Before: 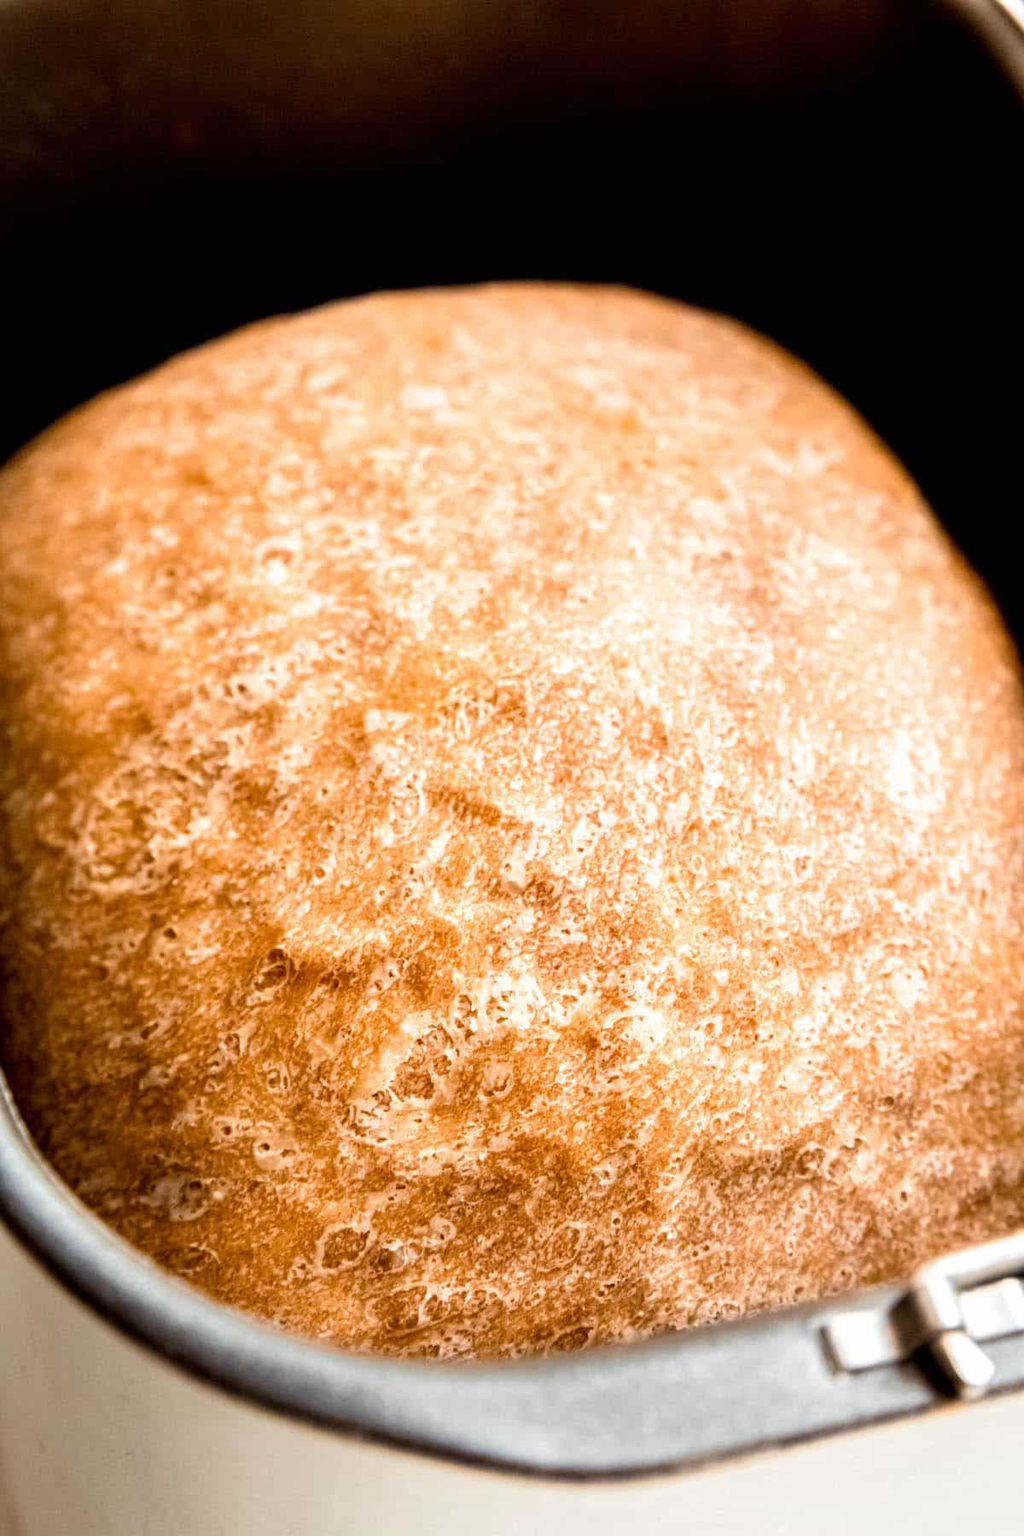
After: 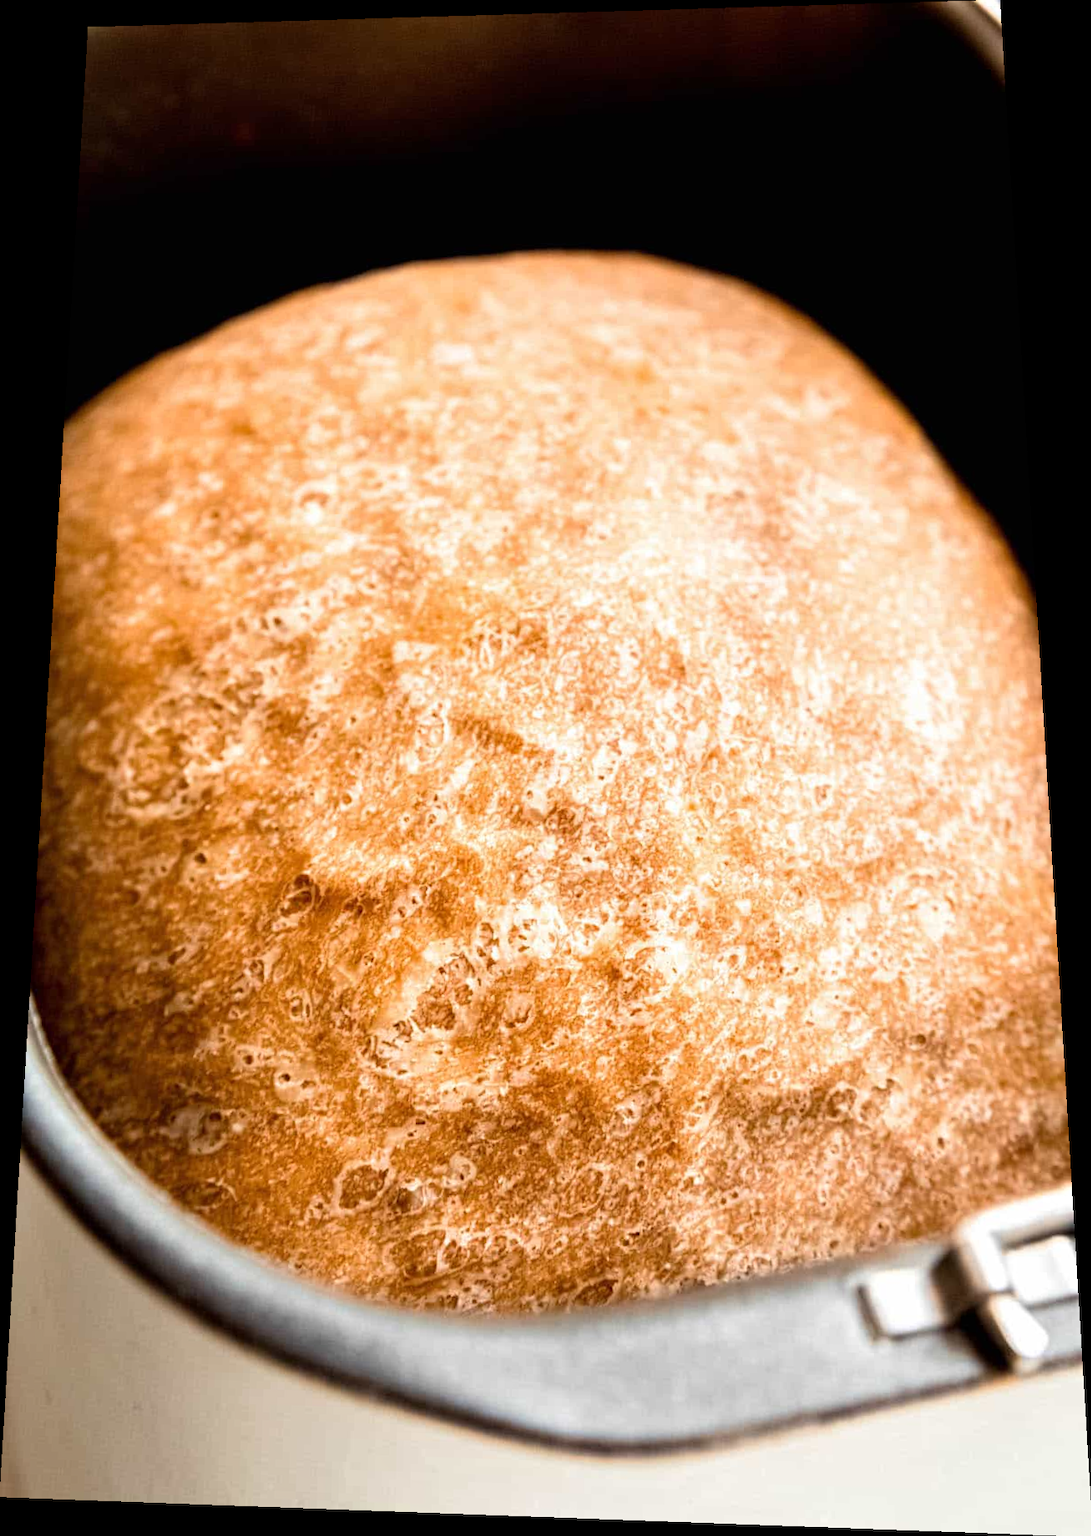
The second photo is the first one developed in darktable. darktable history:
tone equalizer: on, module defaults
rotate and perspective: rotation 0.128°, lens shift (vertical) -0.181, lens shift (horizontal) -0.044, shear 0.001, automatic cropping off
